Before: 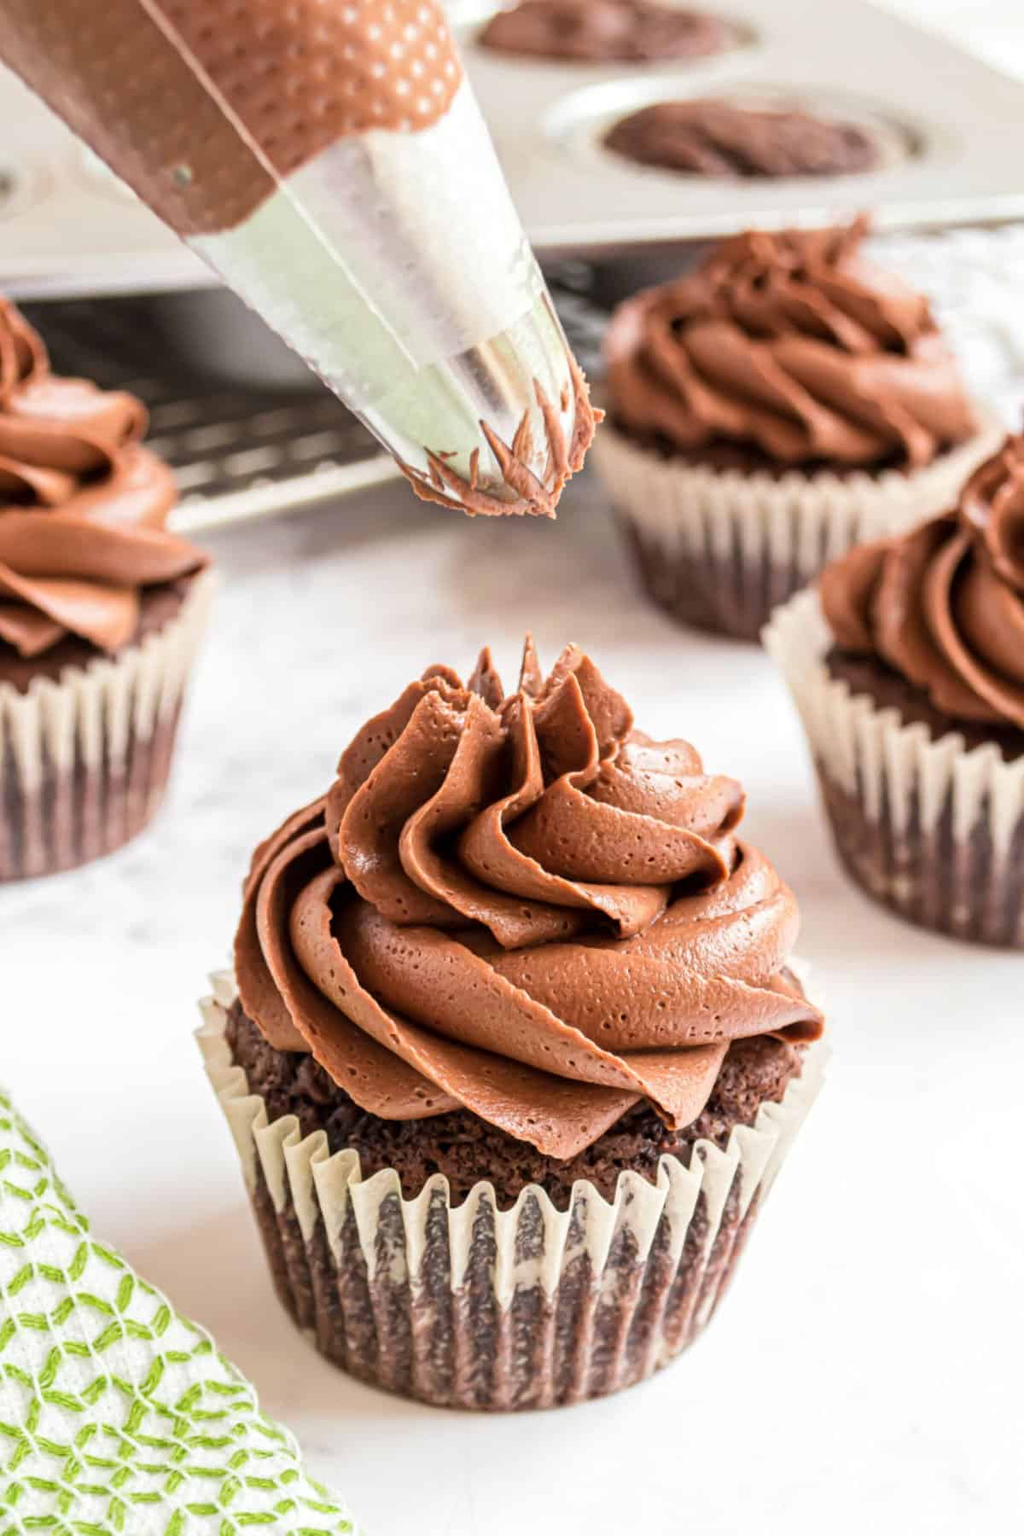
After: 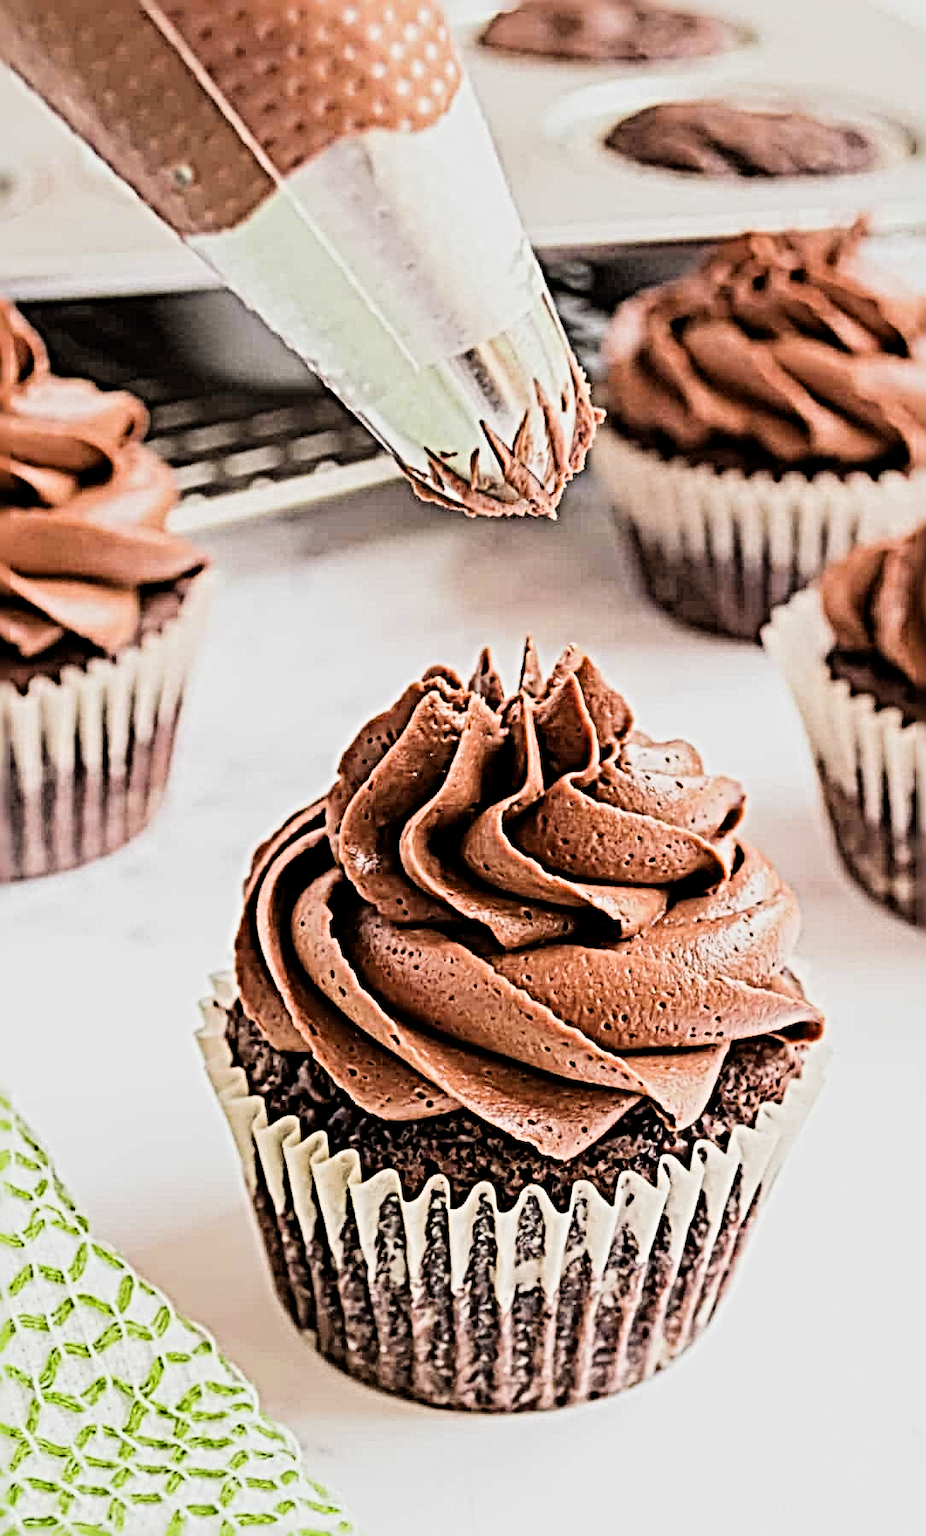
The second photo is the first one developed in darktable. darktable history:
exposure: exposure 0.179 EV, compensate exposure bias true, compensate highlight preservation false
crop: right 9.52%, bottom 0.023%
filmic rgb: black relative exposure -7.5 EV, white relative exposure 4.99 EV, hardness 3.35, contrast 1.298
sharpen: radius 6.293, amount 1.806, threshold 0.247
